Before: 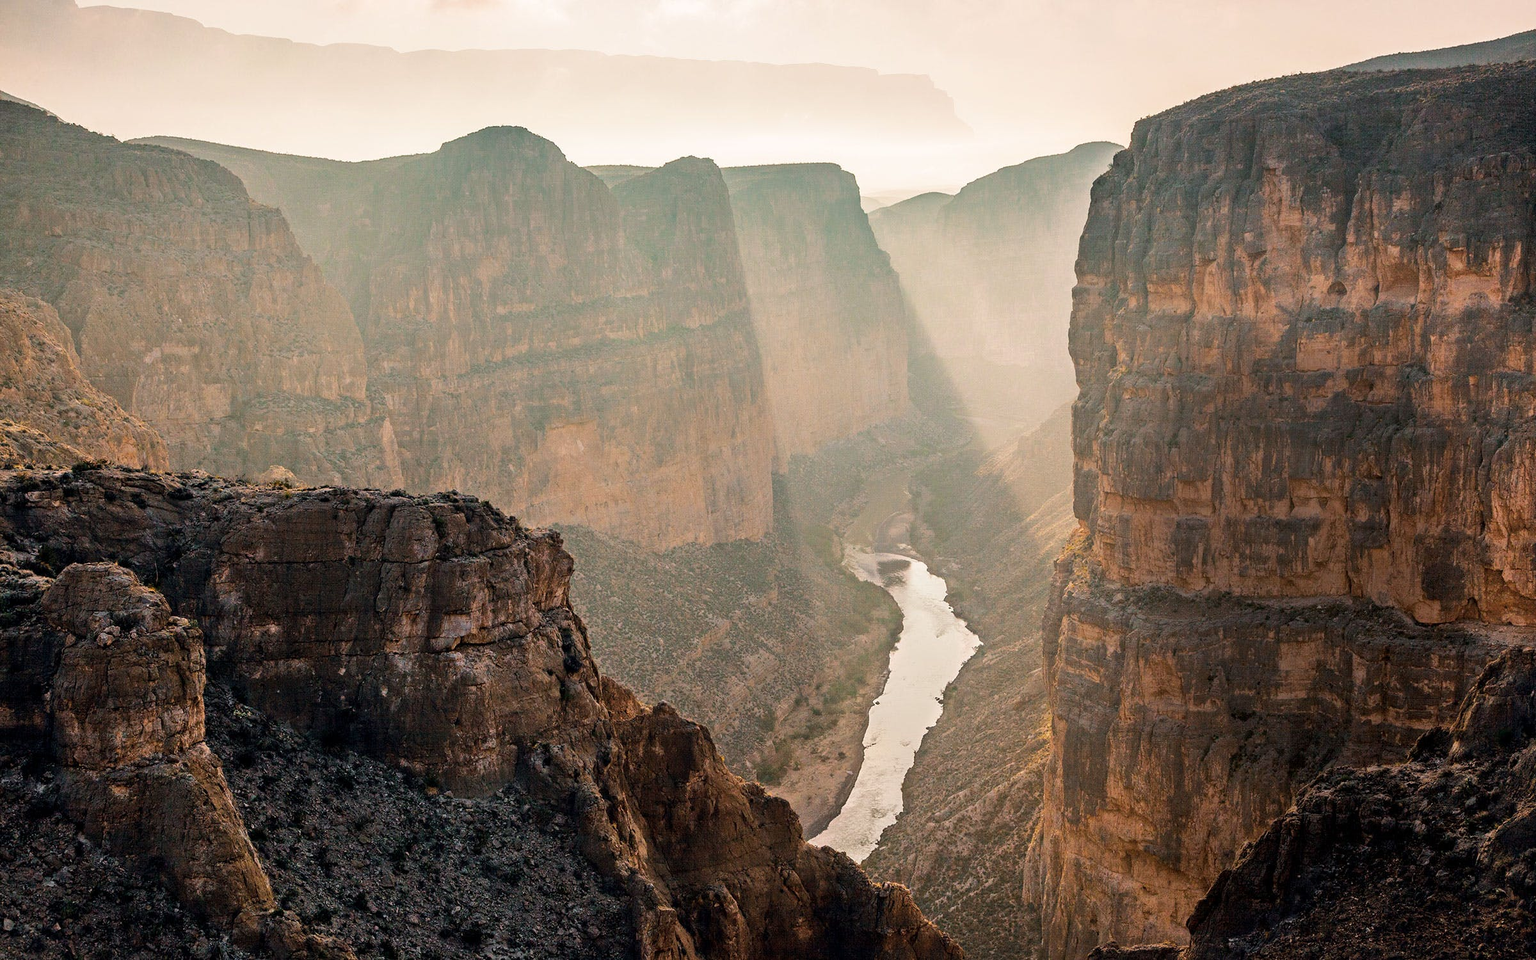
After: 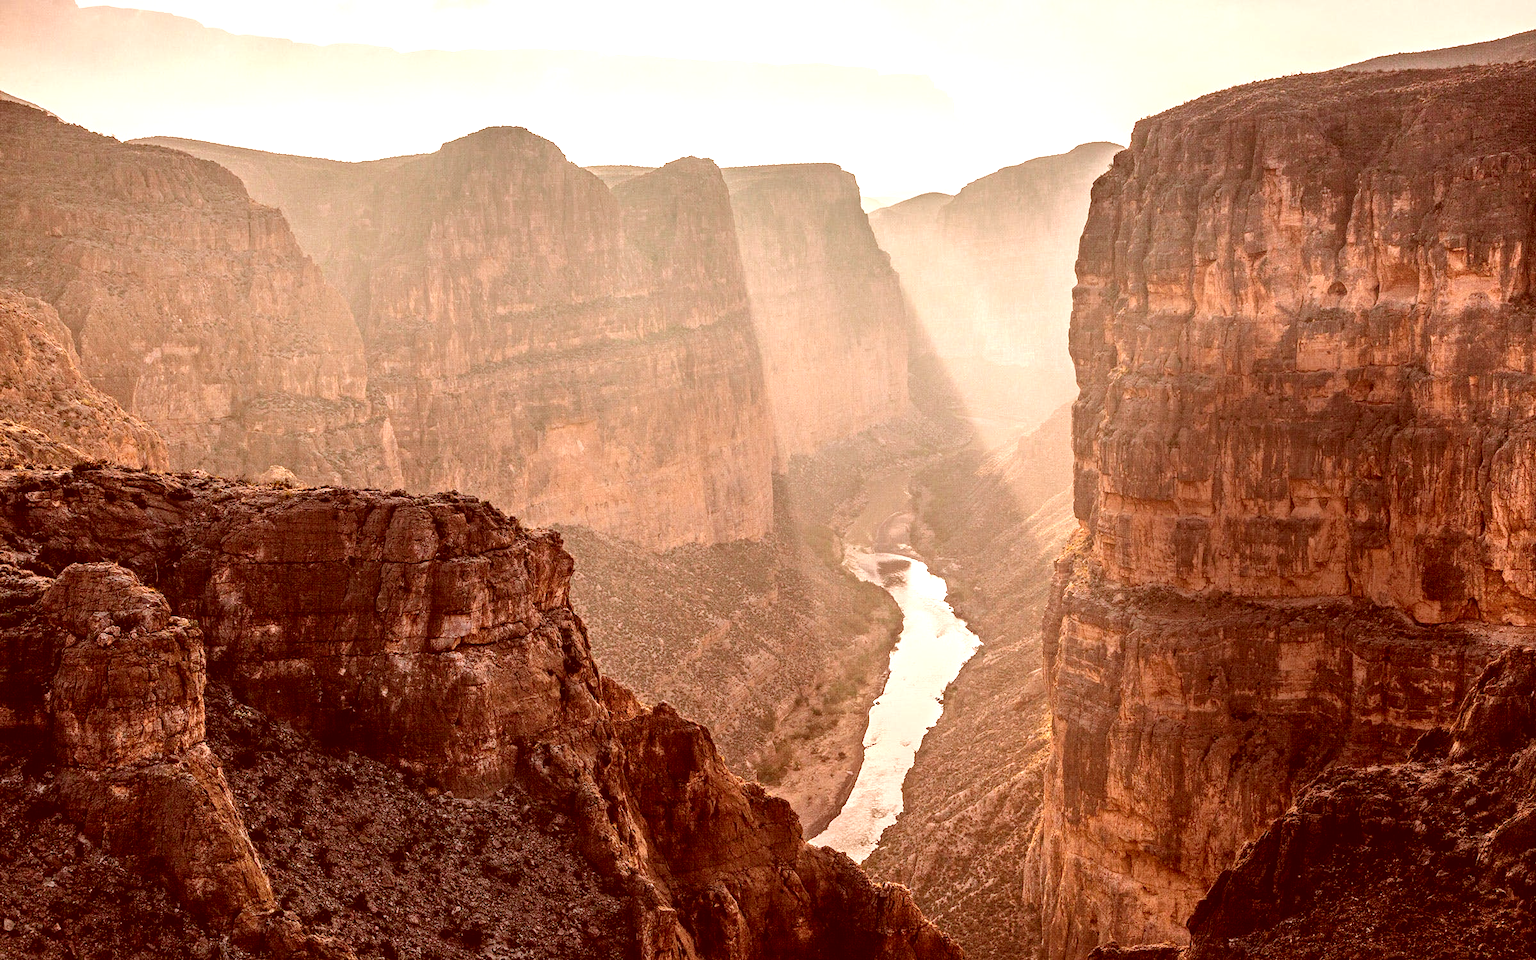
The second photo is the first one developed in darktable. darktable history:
exposure: black level correction -0.002, exposure 0.54 EV, compensate highlight preservation false
color correction: highlights a* 9.03, highlights b* 8.71, shadows a* 40, shadows b* 40, saturation 0.8
local contrast: on, module defaults
